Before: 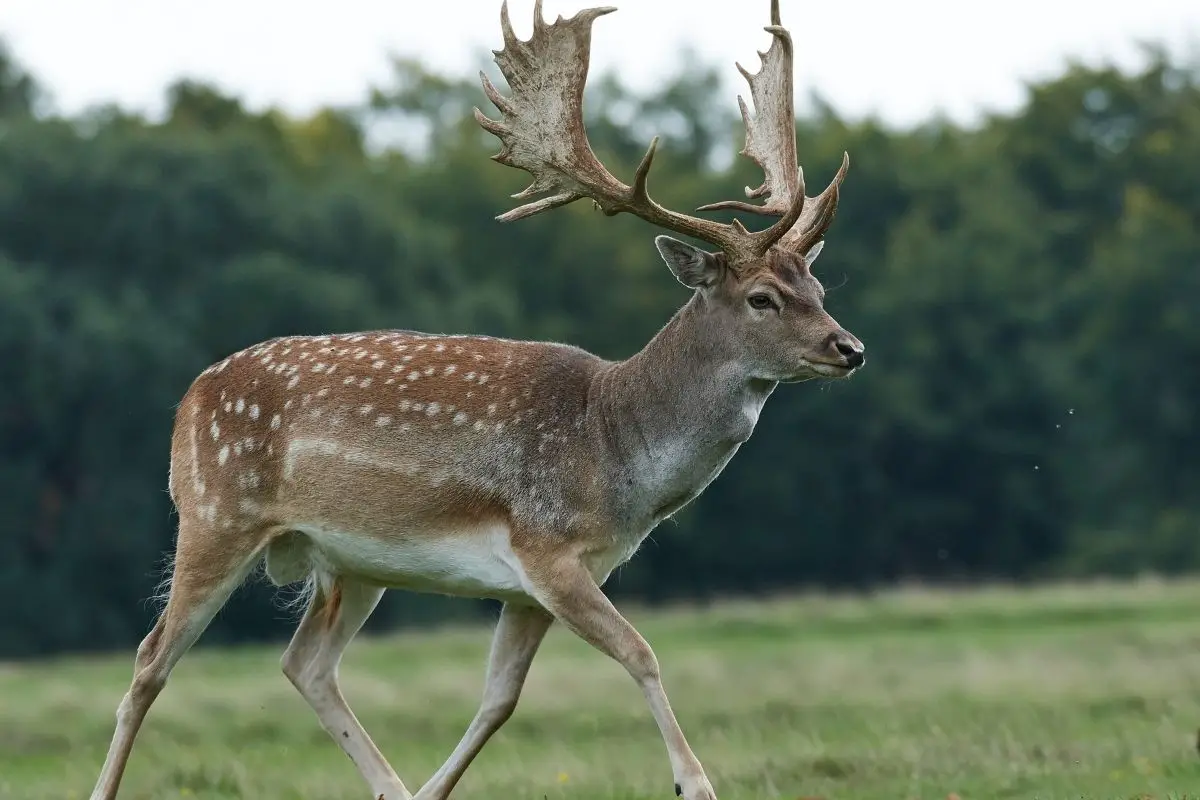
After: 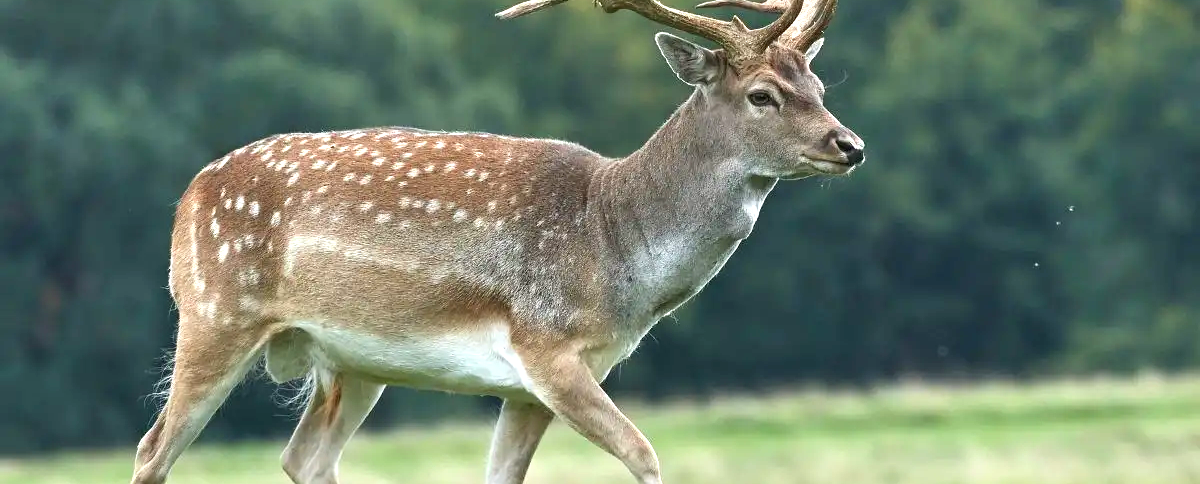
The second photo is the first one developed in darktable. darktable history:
exposure: exposure 1.237 EV, compensate highlight preservation false
crop and rotate: top 25.449%, bottom 13.985%
